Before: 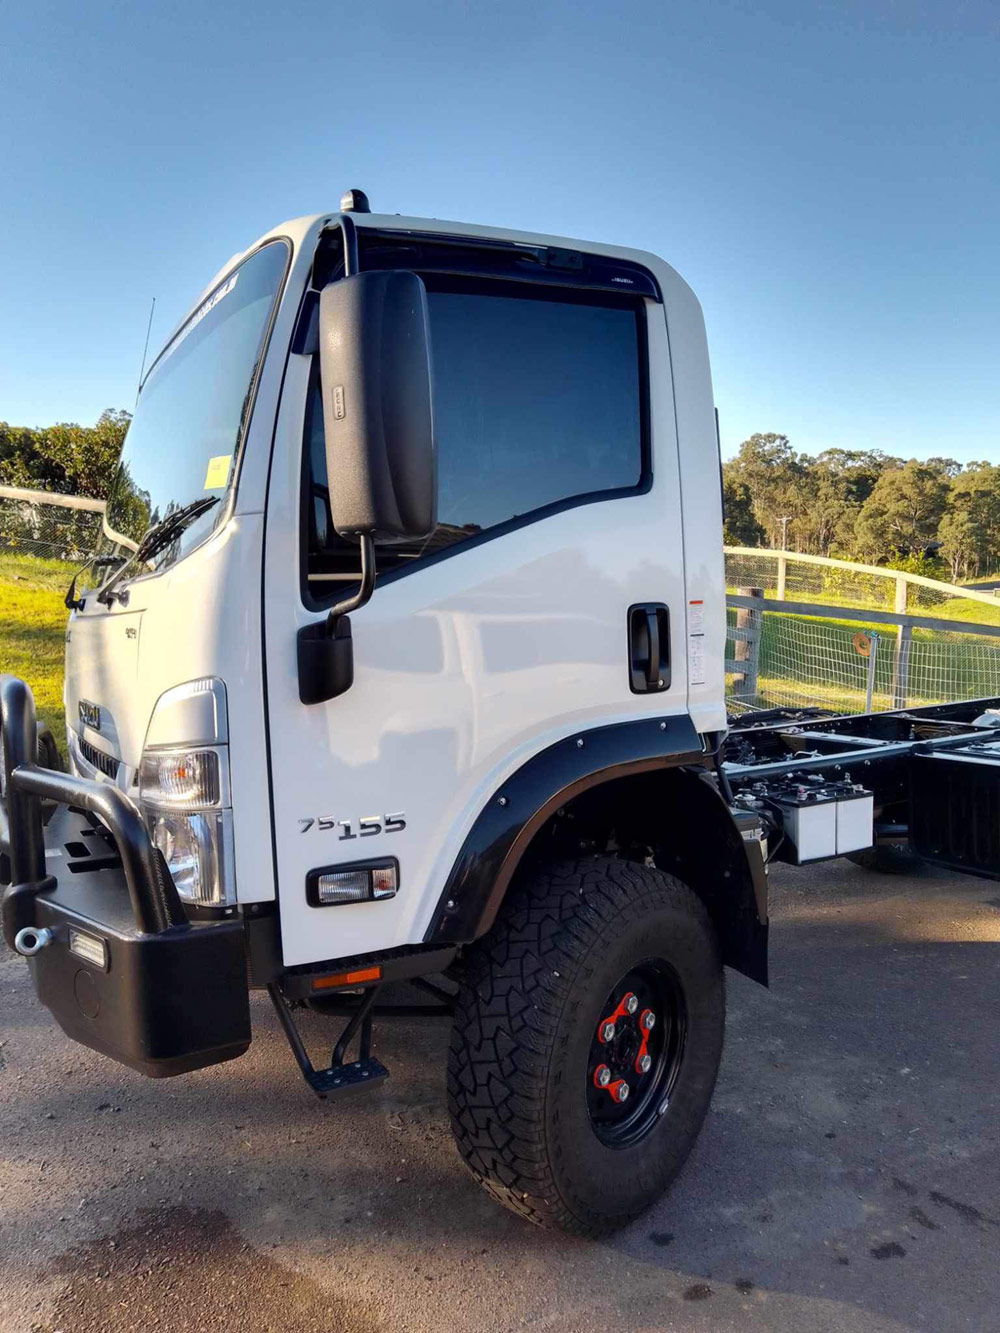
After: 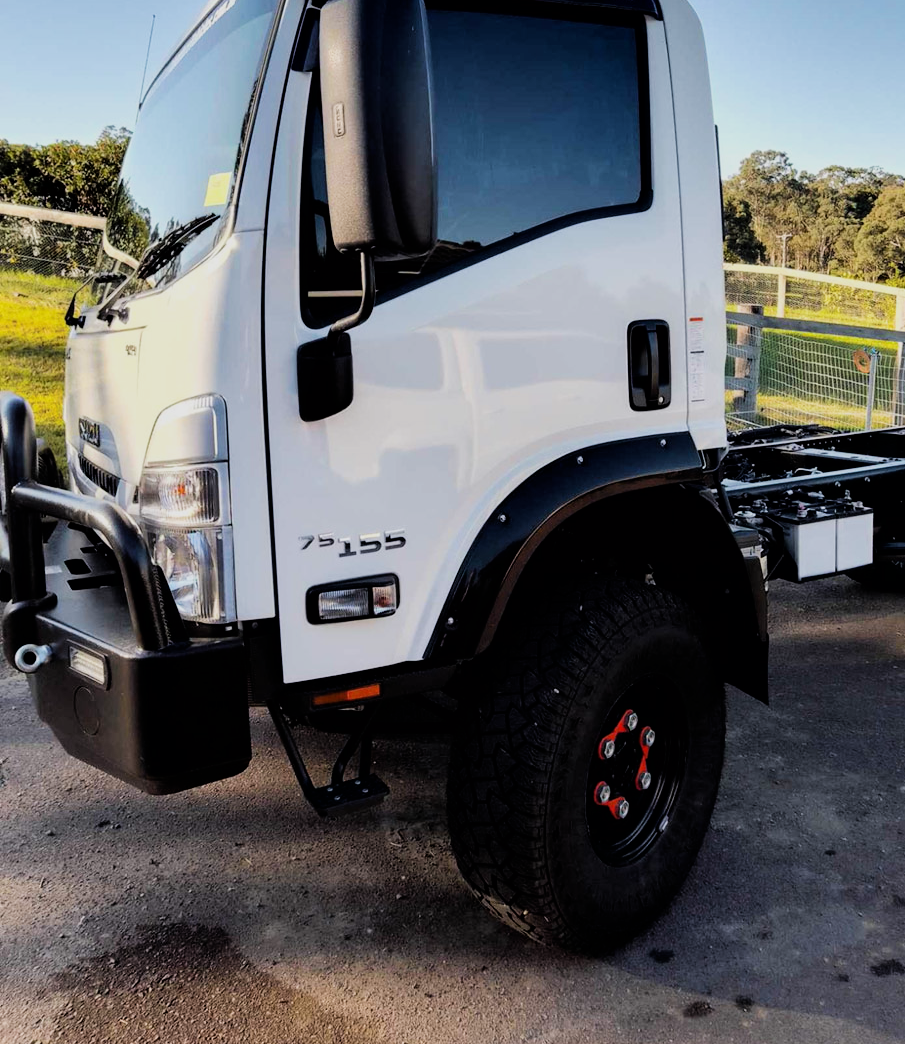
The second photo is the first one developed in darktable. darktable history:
crop: top 21.296%, right 9.458%, bottom 0.346%
filmic rgb: black relative exposure -5.04 EV, white relative exposure 4 EV, hardness 2.88, contrast 1.3, highlights saturation mix -29.81%
